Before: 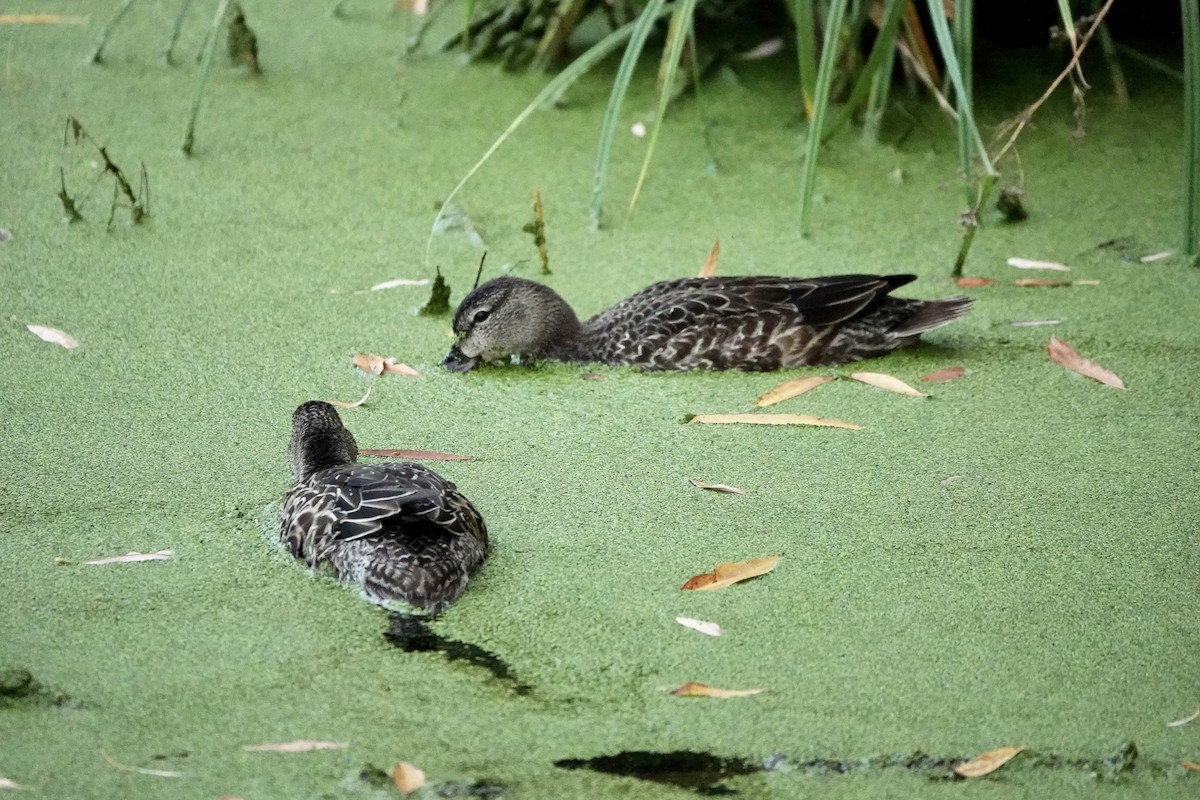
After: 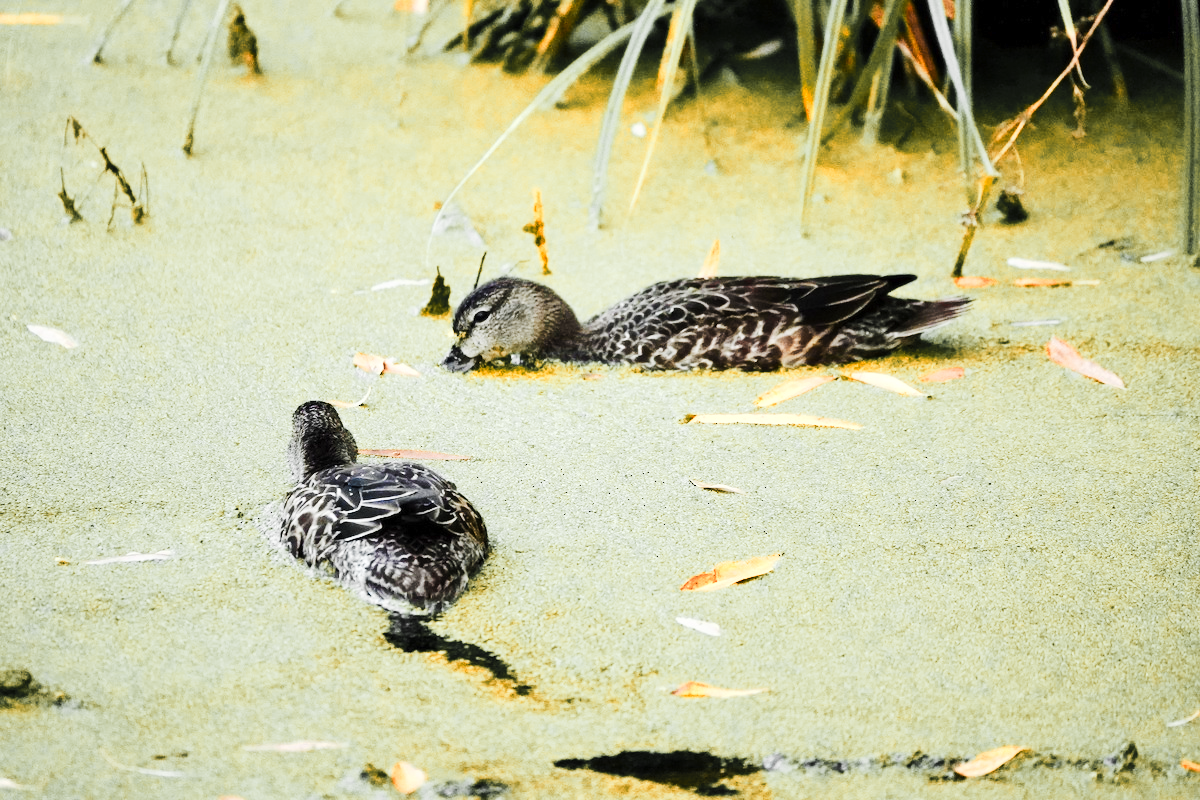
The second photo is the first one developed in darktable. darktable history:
tone curve: curves: ch0 [(0, 0) (0.003, 0.005) (0.011, 0.011) (0.025, 0.02) (0.044, 0.03) (0.069, 0.041) (0.1, 0.062) (0.136, 0.089) (0.177, 0.135) (0.224, 0.189) (0.277, 0.259) (0.335, 0.373) (0.399, 0.499) (0.468, 0.622) (0.543, 0.724) (0.623, 0.807) (0.709, 0.868) (0.801, 0.916) (0.898, 0.964) (1, 1)], preserve colors none
fill light: on, module defaults
color zones: curves: ch0 [(0.009, 0.528) (0.136, 0.6) (0.255, 0.586) (0.39, 0.528) (0.522, 0.584) (0.686, 0.736) (0.849, 0.561)]; ch1 [(0.045, 0.781) (0.14, 0.416) (0.257, 0.695) (0.442, 0.032) (0.738, 0.338) (0.818, 0.632) (0.891, 0.741) (1, 0.704)]; ch2 [(0, 0.667) (0.141, 0.52) (0.26, 0.37) (0.474, 0.432) (0.743, 0.286)]
